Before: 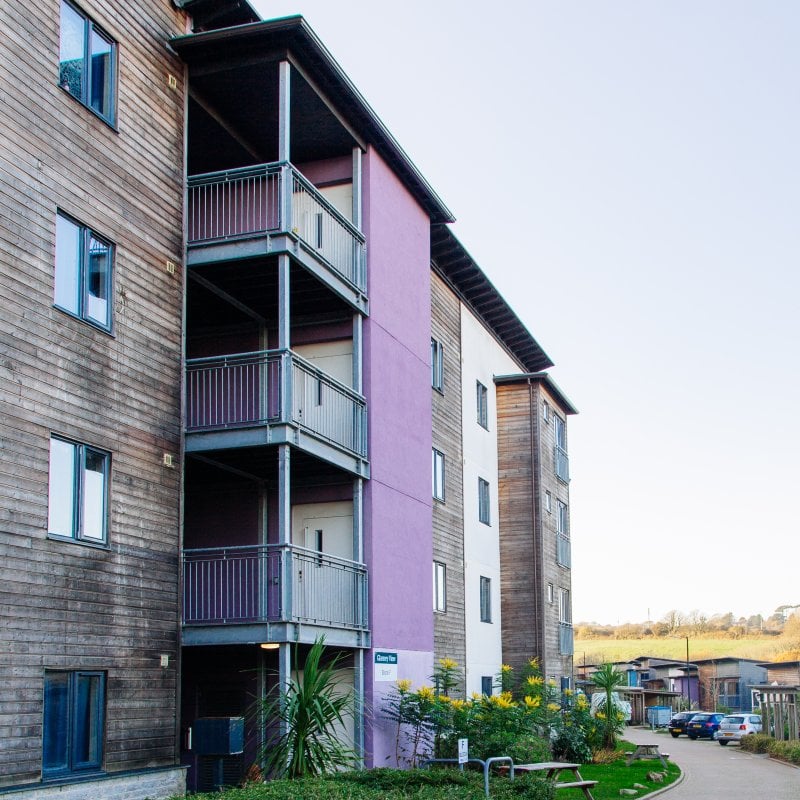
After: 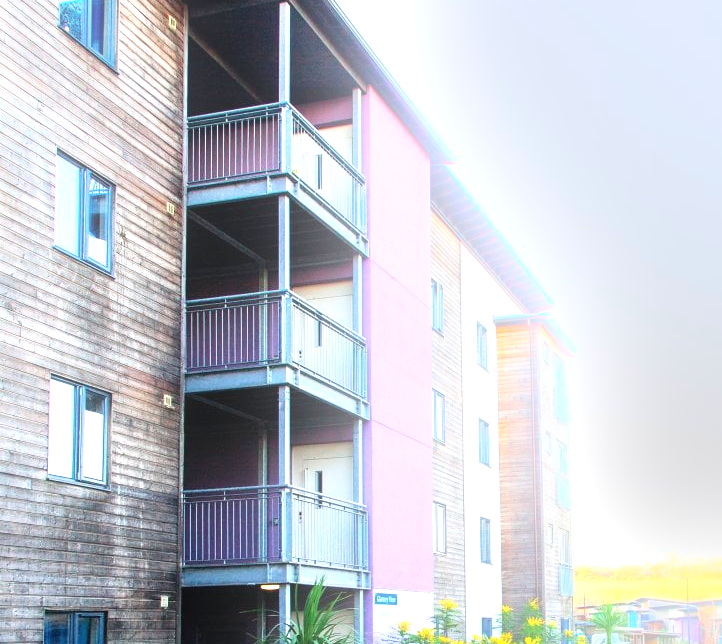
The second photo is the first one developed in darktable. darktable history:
bloom: size 15%, threshold 97%, strength 7%
exposure: black level correction 0, exposure 1.125 EV, compensate exposure bias true, compensate highlight preservation false
color balance rgb: on, module defaults
crop: top 7.49%, right 9.717%, bottom 11.943%
